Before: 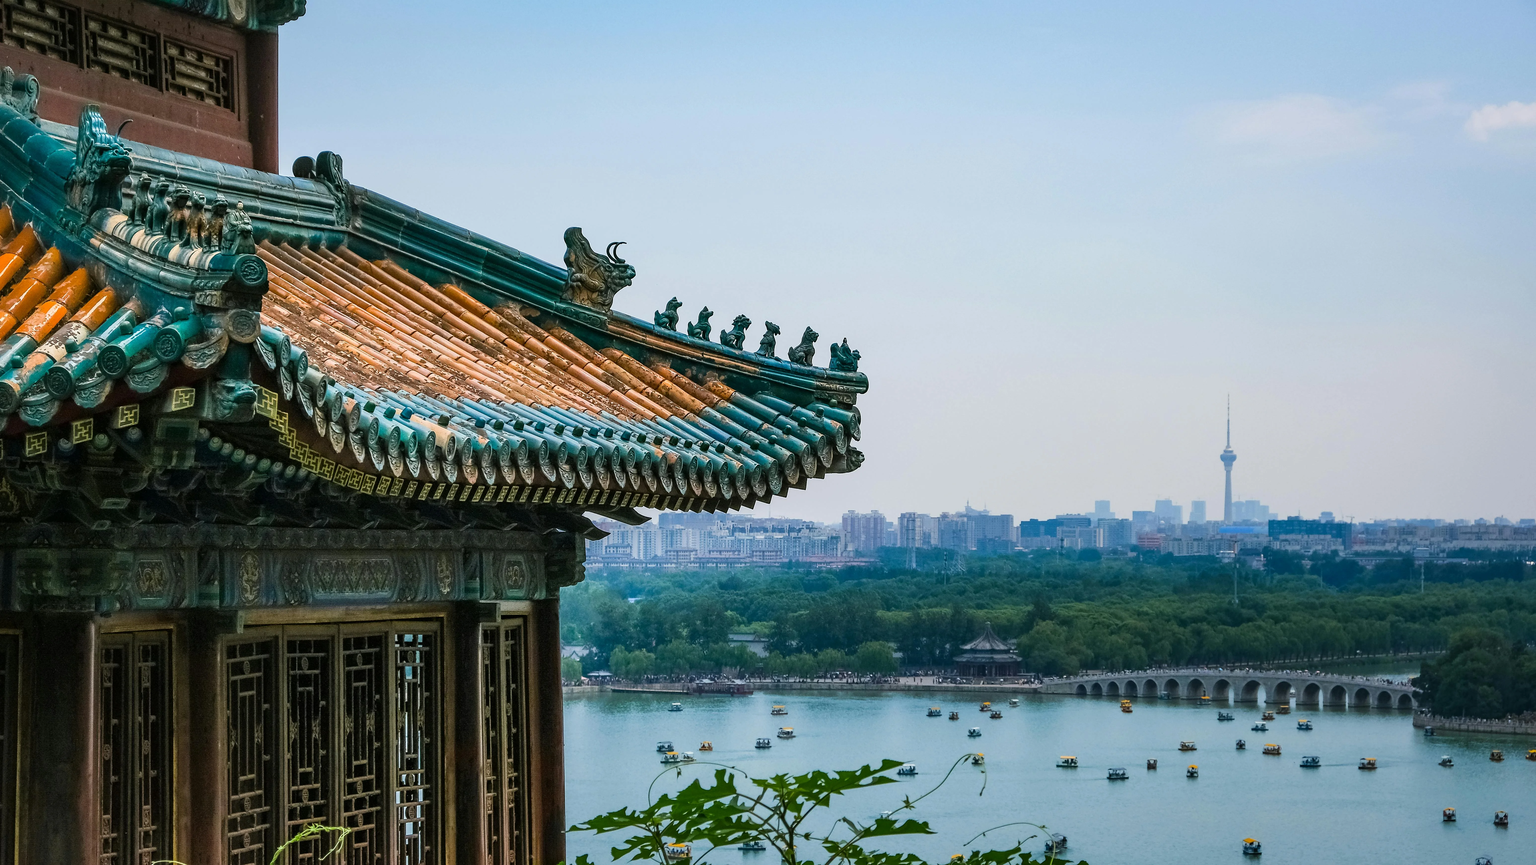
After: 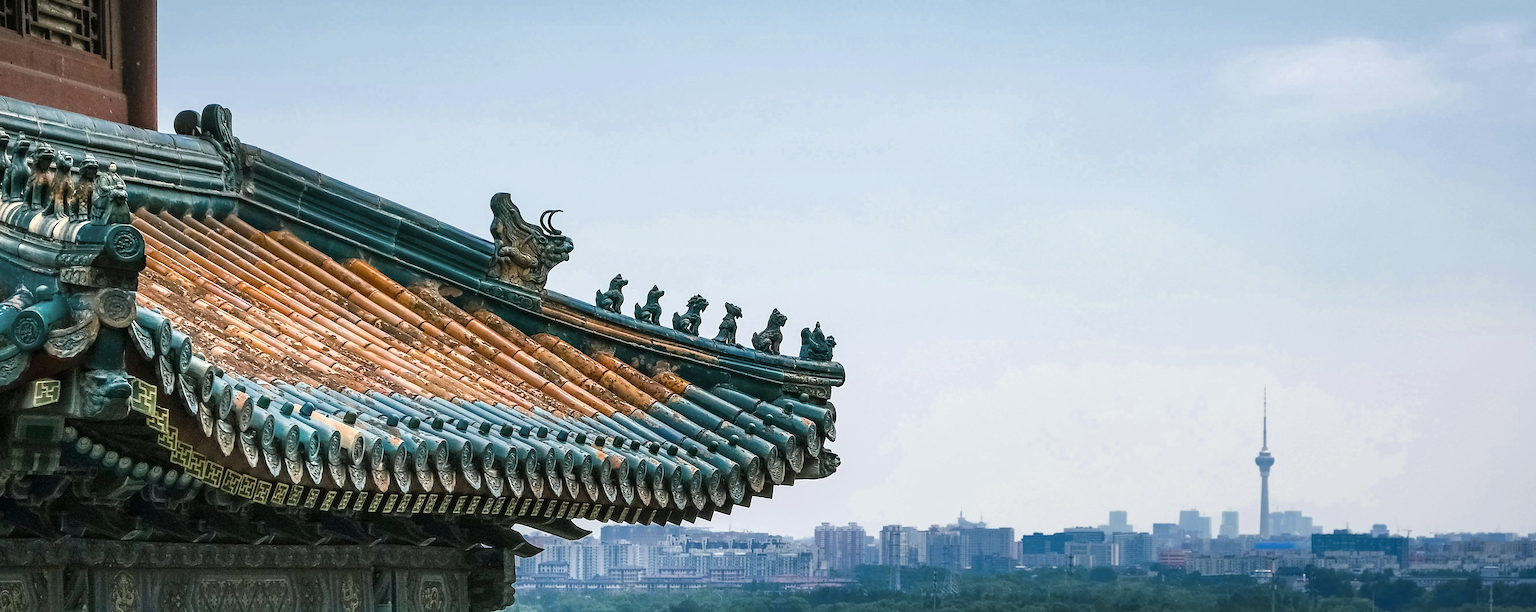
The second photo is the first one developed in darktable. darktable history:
exposure: black level correction 0, exposure 0.395 EV, compensate highlight preservation false
color zones: curves: ch0 [(0, 0.5) (0.125, 0.4) (0.25, 0.5) (0.375, 0.4) (0.5, 0.4) (0.625, 0.35) (0.75, 0.35) (0.875, 0.5)]; ch1 [(0, 0.35) (0.125, 0.45) (0.25, 0.35) (0.375, 0.35) (0.5, 0.35) (0.625, 0.35) (0.75, 0.45) (0.875, 0.35)]; ch2 [(0, 0.6) (0.125, 0.5) (0.25, 0.5) (0.375, 0.6) (0.5, 0.6) (0.625, 0.5) (0.75, 0.5) (0.875, 0.5)]
crop and rotate: left 9.359%, top 7.178%, right 4.851%, bottom 32.056%
